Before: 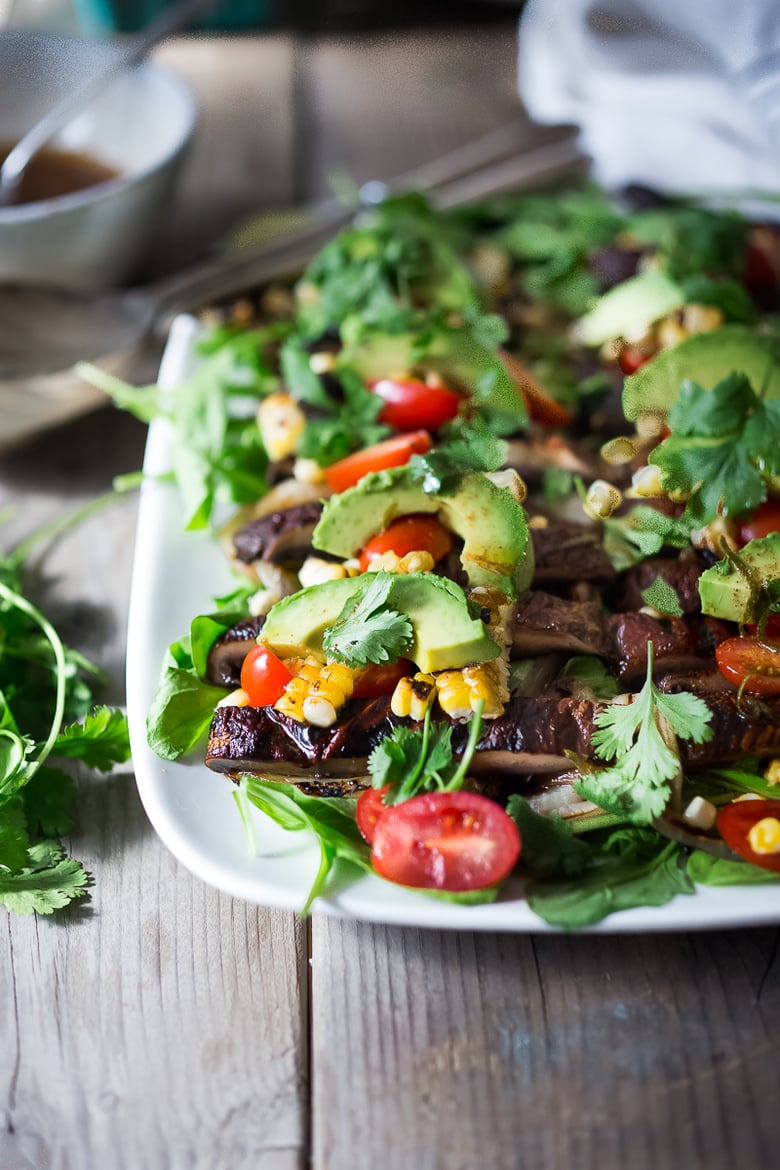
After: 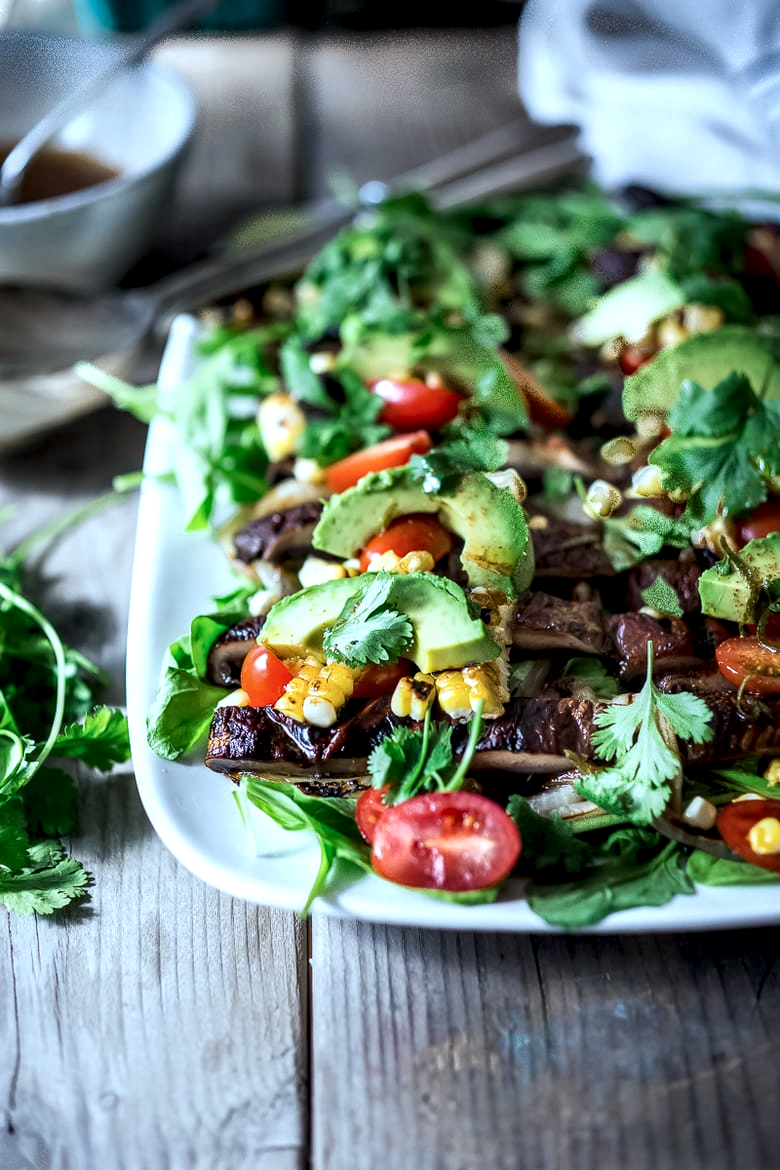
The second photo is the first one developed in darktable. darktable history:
local contrast: highlights 60%, shadows 61%, detail 160%
color calibration: illuminant F (fluorescent), F source F9 (Cool White Deluxe 4150 K) – high CRI, x 0.374, y 0.373, temperature 4149.34 K
